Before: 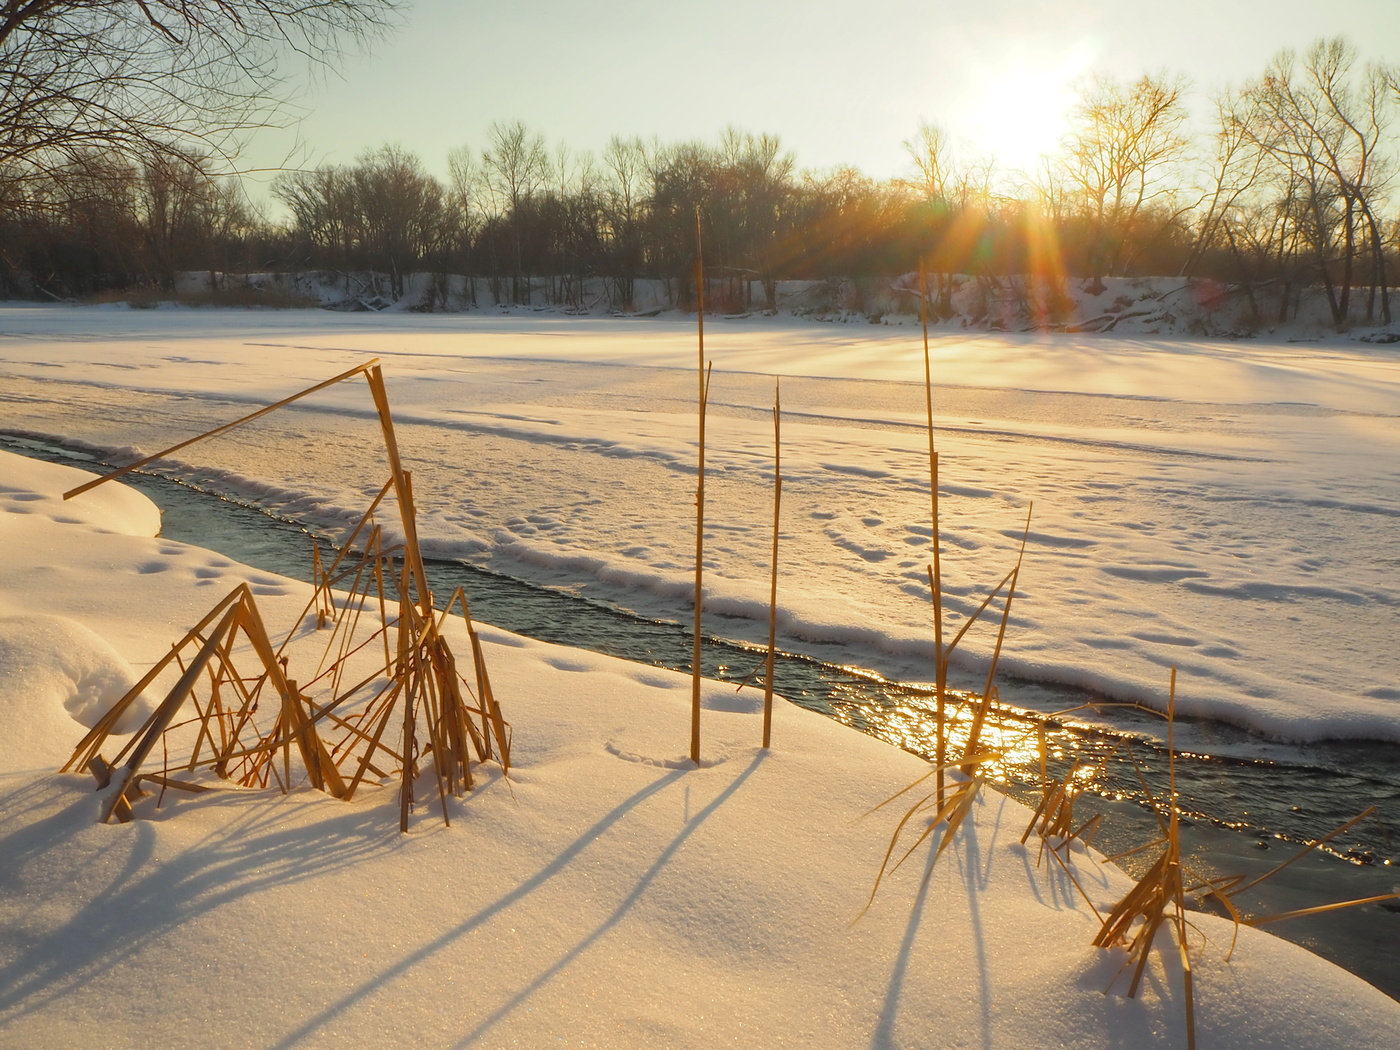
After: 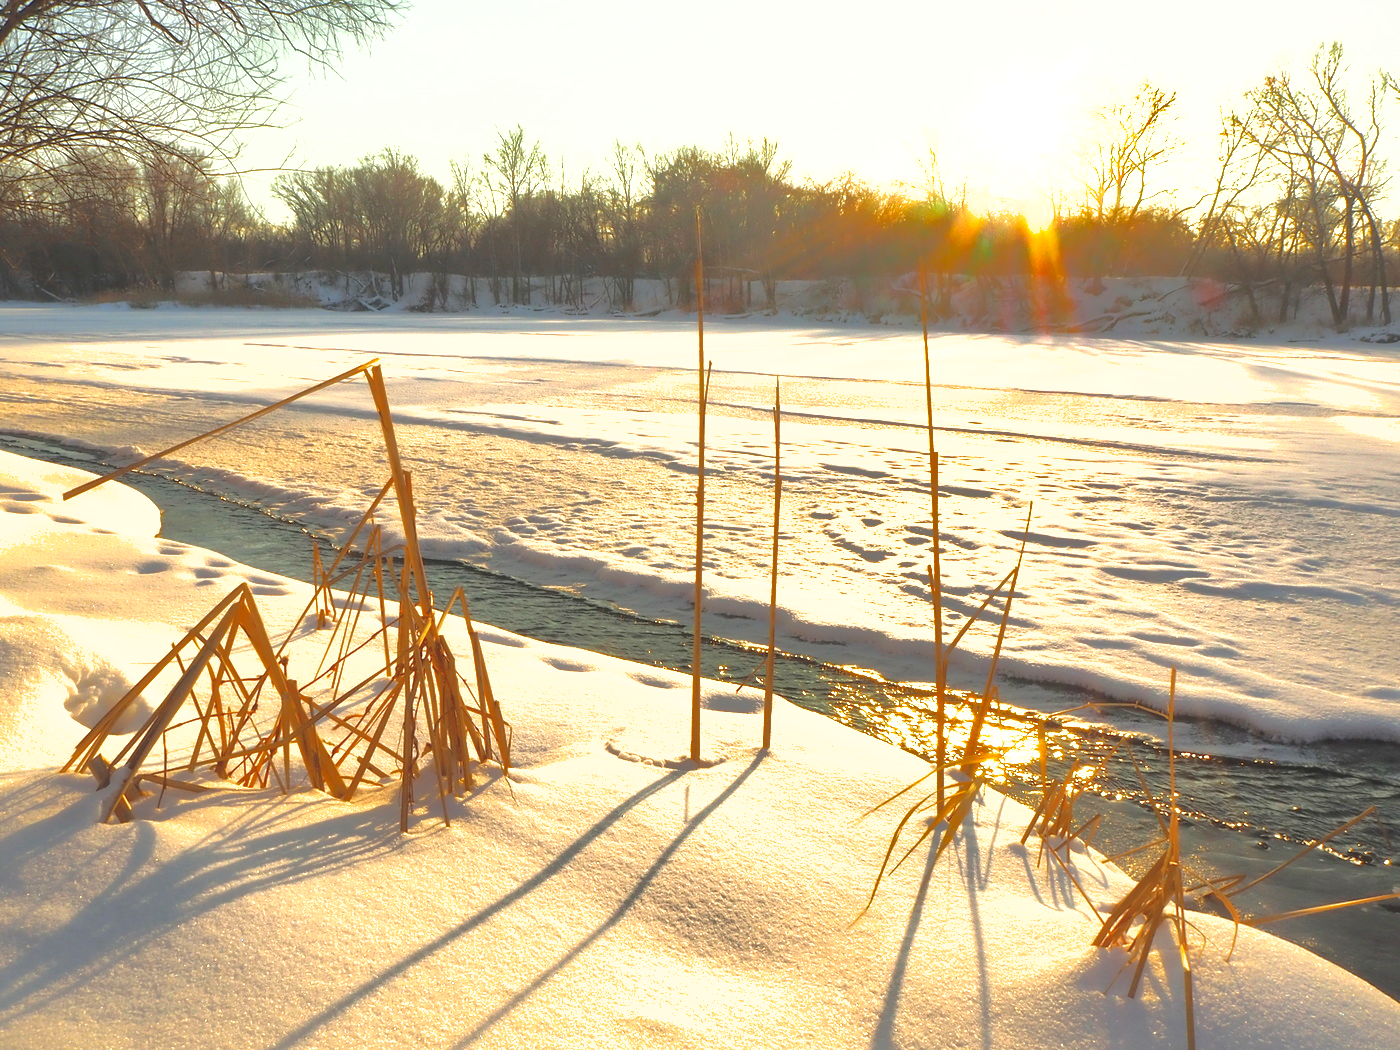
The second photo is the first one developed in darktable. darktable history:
shadows and highlights: shadows 39.37, highlights -59.75
exposure: black level correction -0.002, exposure 1.109 EV, compensate highlight preservation false
